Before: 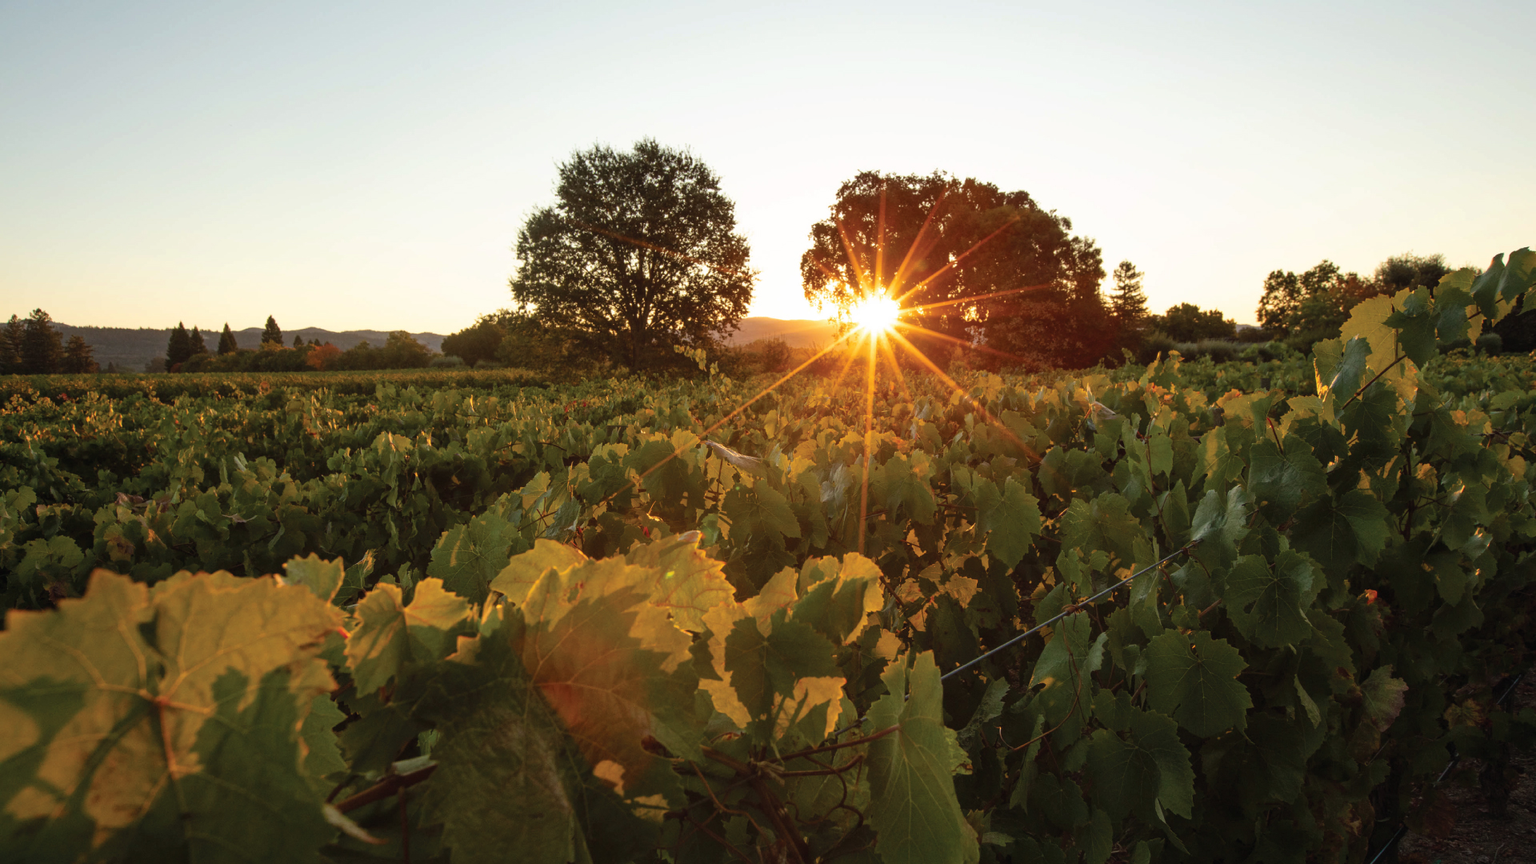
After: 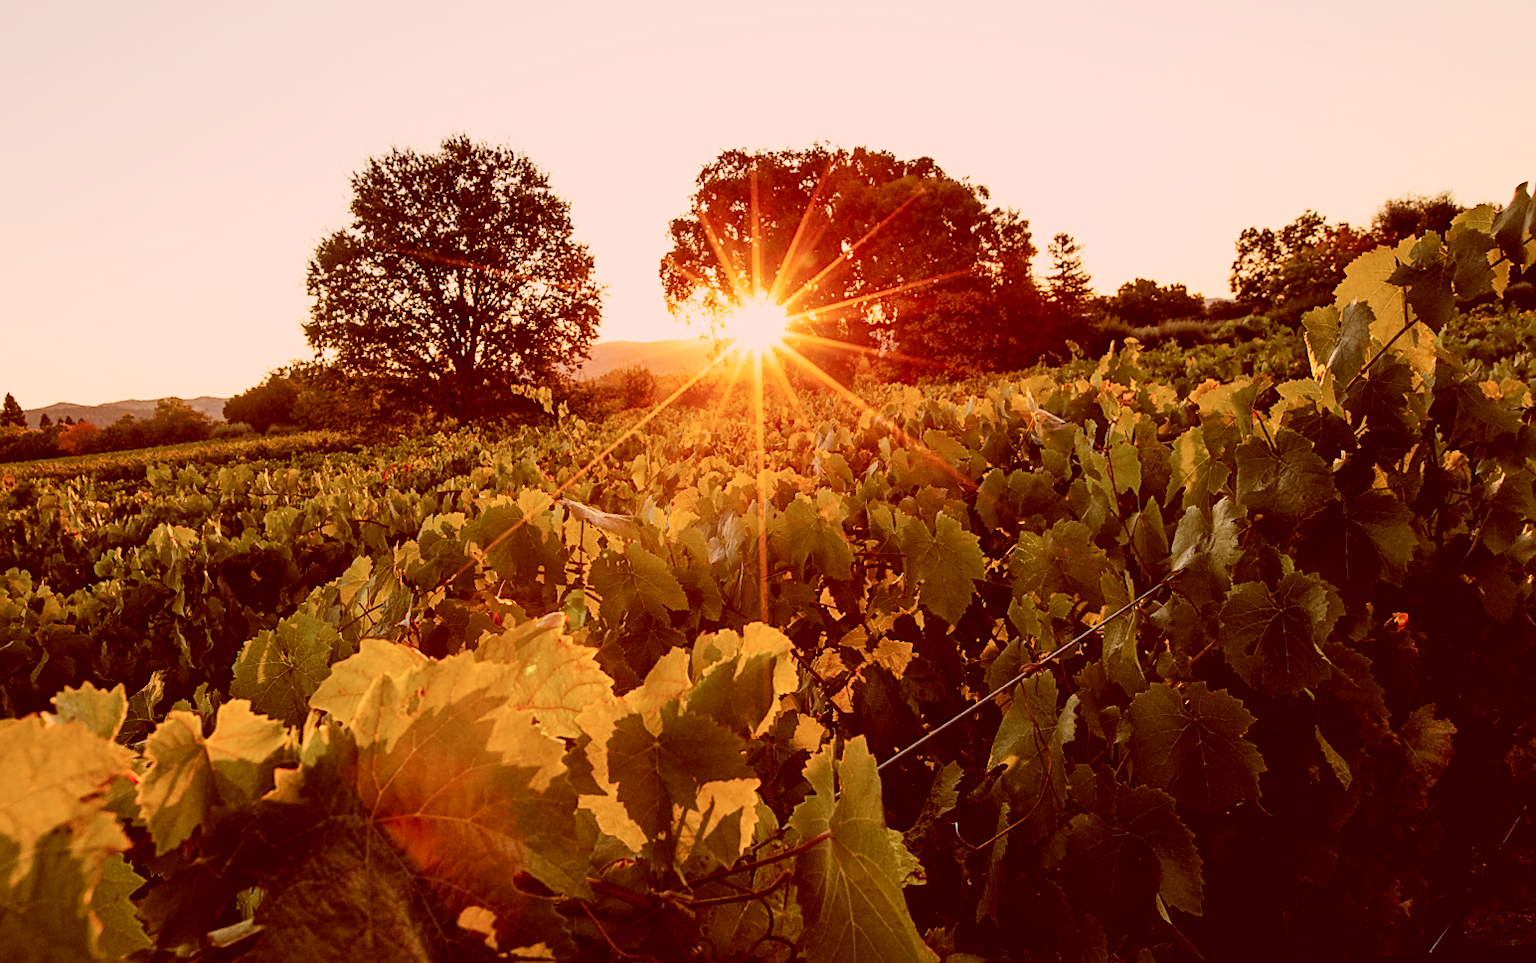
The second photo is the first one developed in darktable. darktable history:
sharpen: on, module defaults
color correction: highlights a* 9.03, highlights b* 8.71, shadows a* 40, shadows b* 40, saturation 0.8
rotate and perspective: rotation -5°, crop left 0.05, crop right 0.952, crop top 0.11, crop bottom 0.89
tone curve: curves: ch0 [(0, 0) (0.003, 0.003) (0.011, 0.014) (0.025, 0.033) (0.044, 0.06) (0.069, 0.096) (0.1, 0.132) (0.136, 0.174) (0.177, 0.226) (0.224, 0.282) (0.277, 0.352) (0.335, 0.435) (0.399, 0.524) (0.468, 0.615) (0.543, 0.695) (0.623, 0.771) (0.709, 0.835) (0.801, 0.894) (0.898, 0.944) (1, 1)], preserve colors none
filmic rgb: black relative exposure -7.65 EV, white relative exposure 4.56 EV, hardness 3.61, color science v6 (2022)
crop and rotate: left 14.584%
